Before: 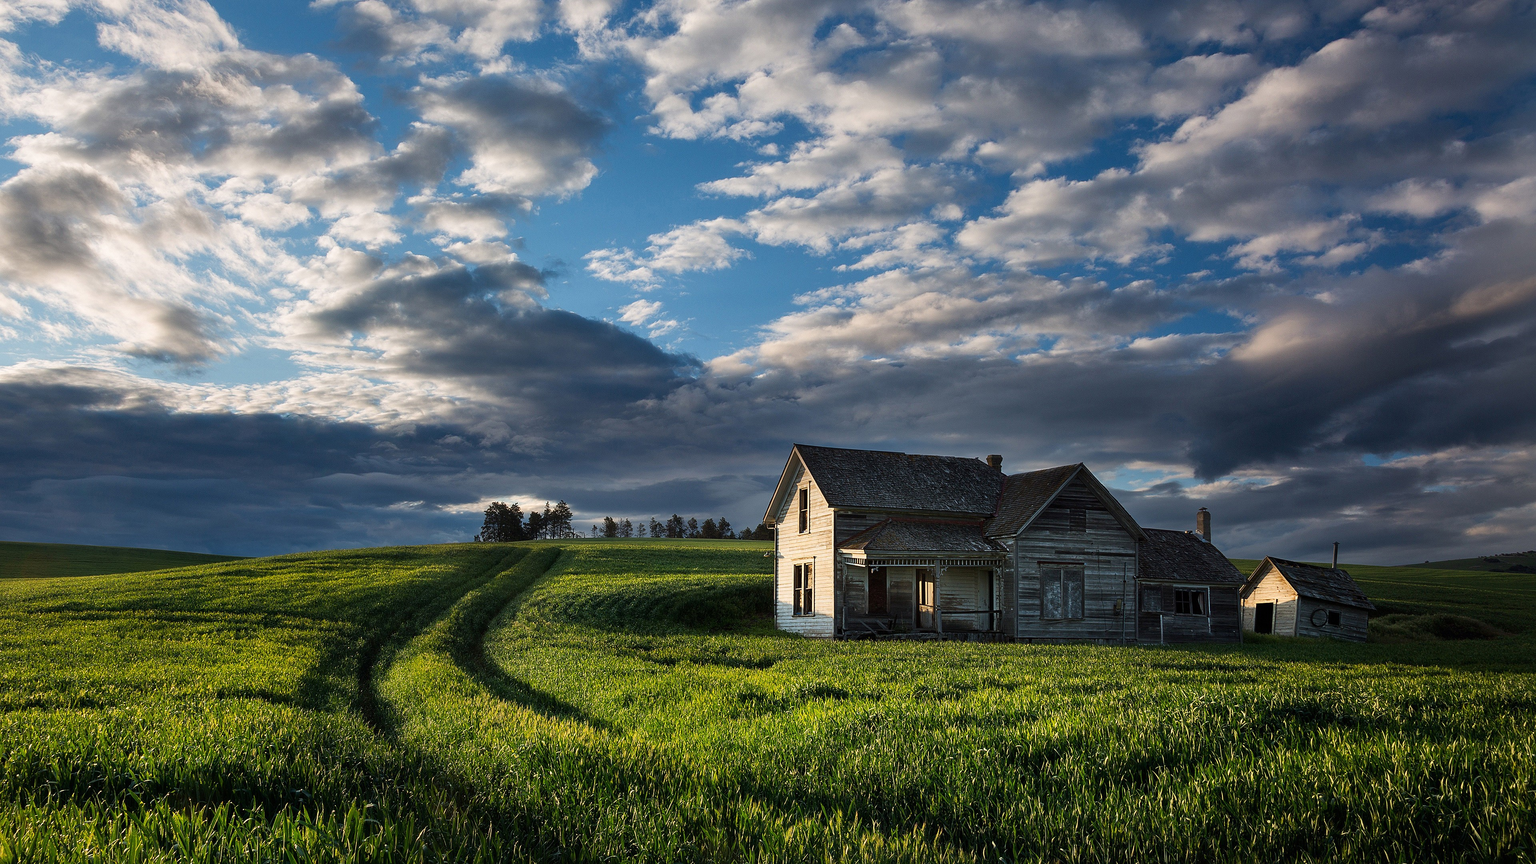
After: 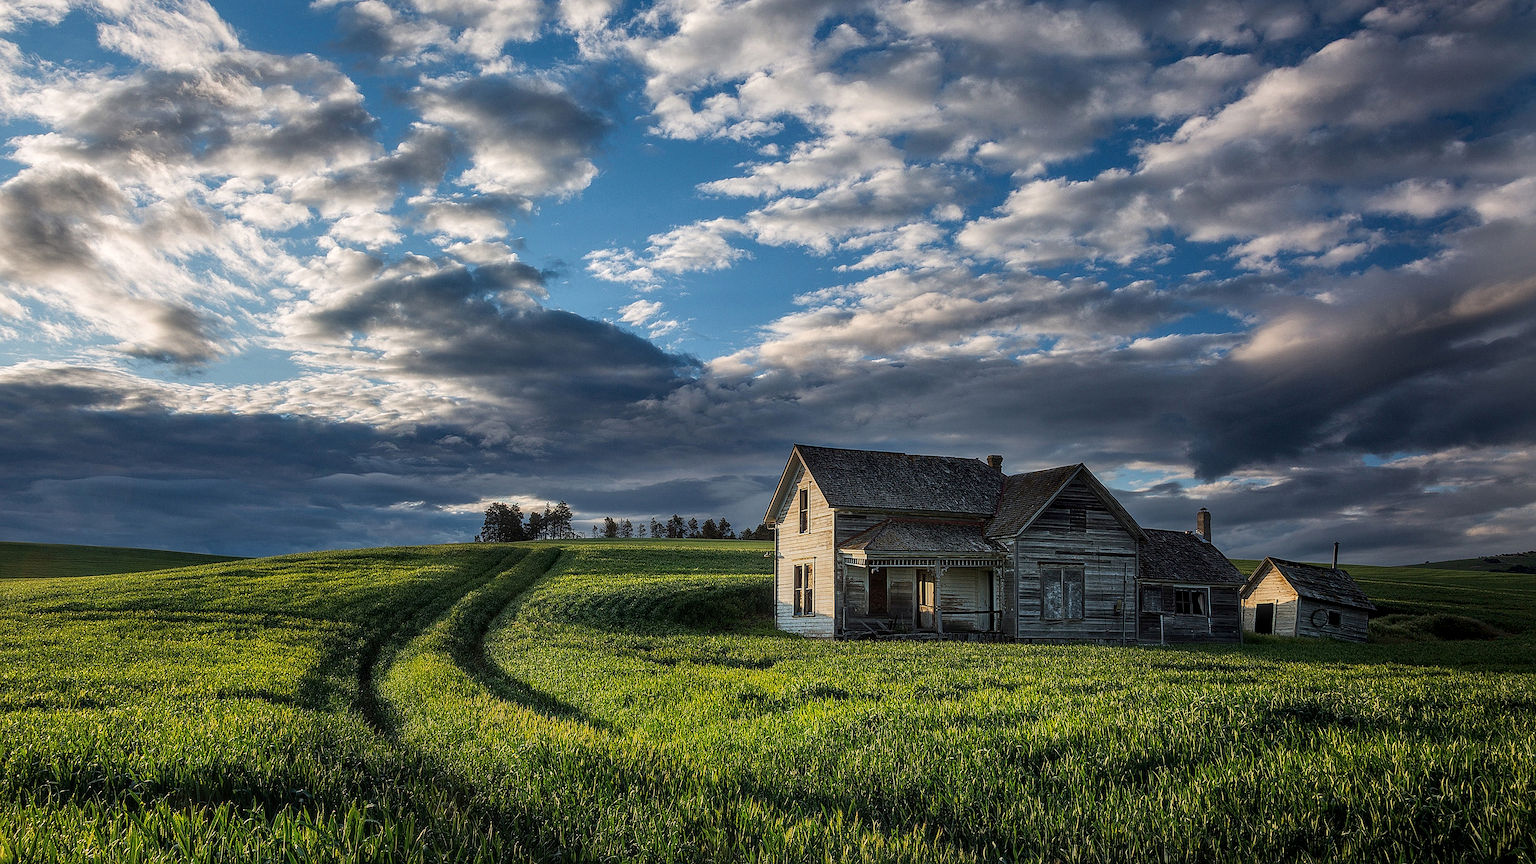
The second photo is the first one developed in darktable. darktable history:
local contrast: highlights 2%, shadows 5%, detail 134%
sharpen: on, module defaults
